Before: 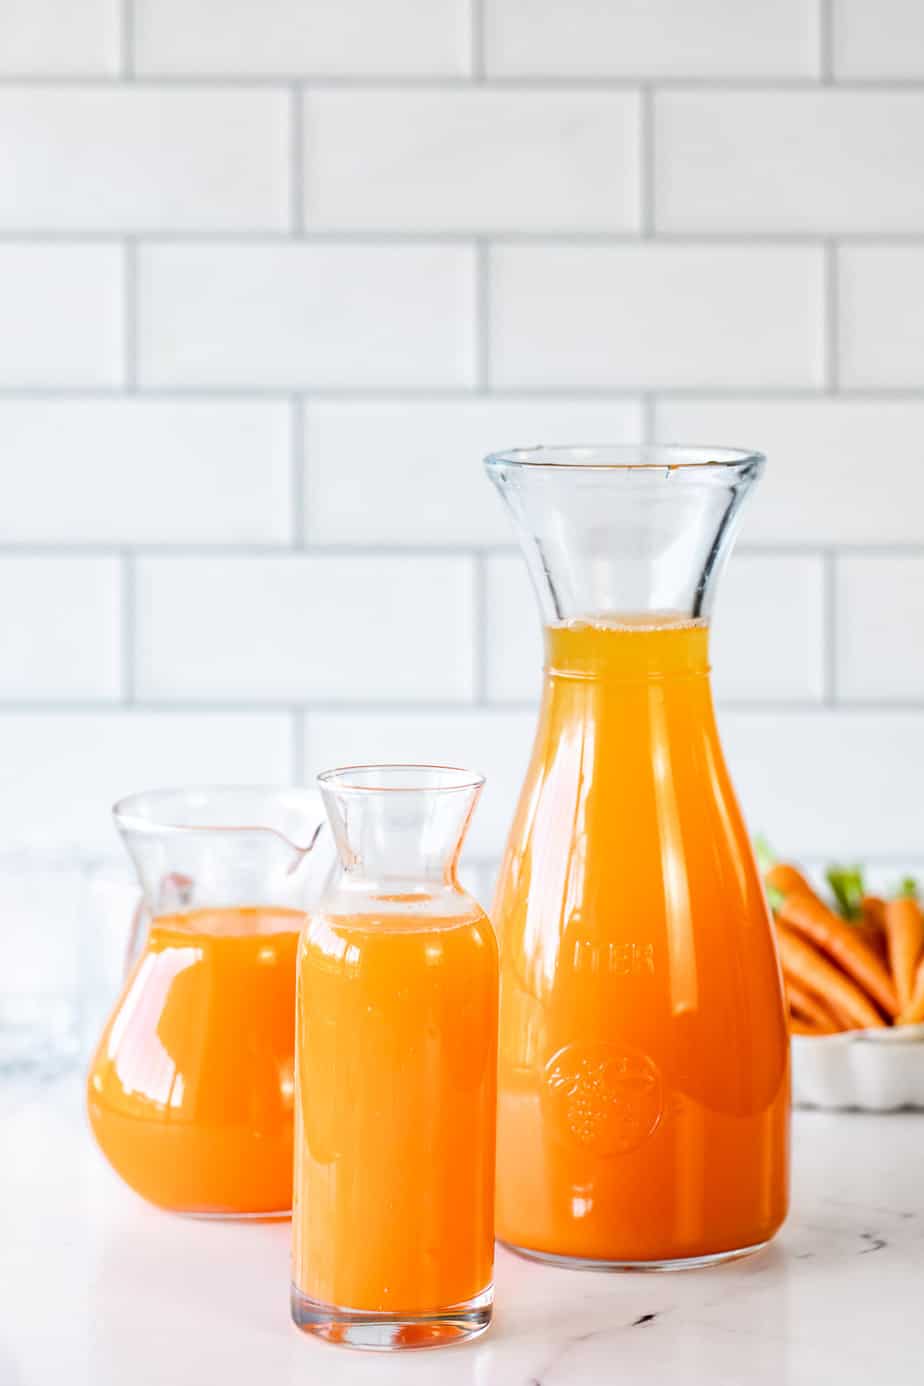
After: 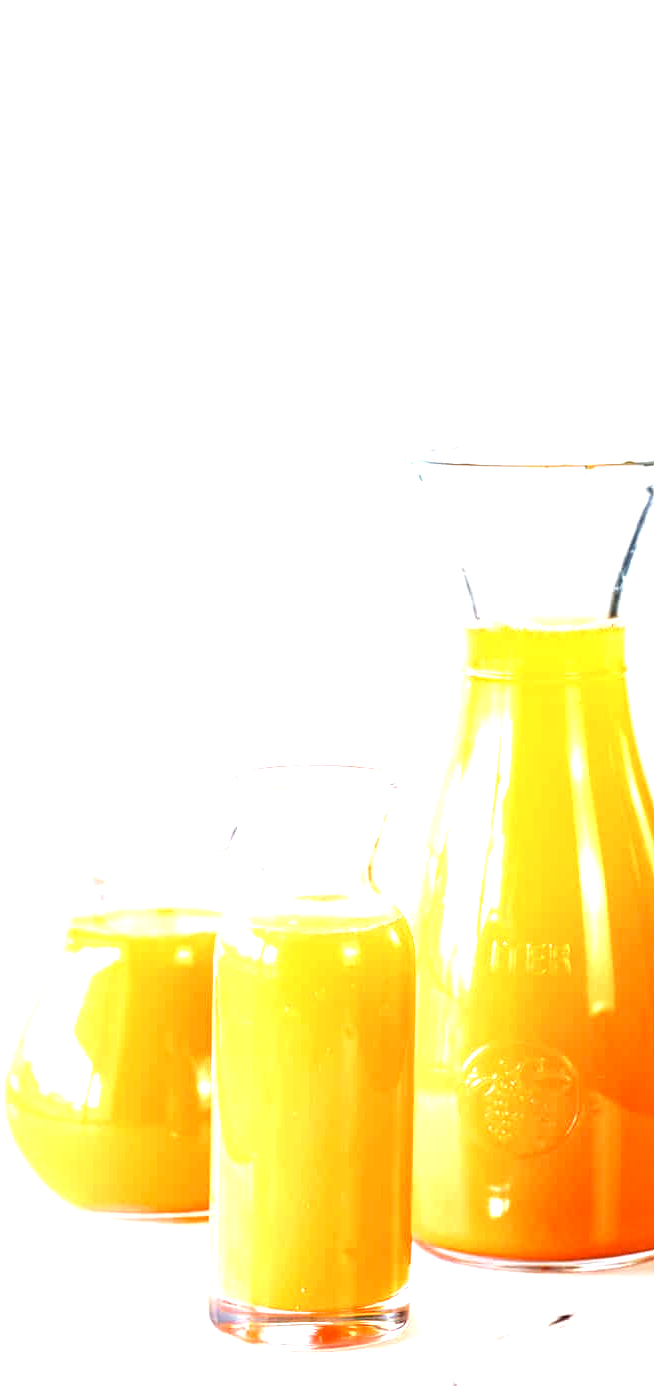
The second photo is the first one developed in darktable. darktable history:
crop and rotate: left 9.061%, right 20.142%
exposure: black level correction 0.001, exposure 1.129 EV, compensate exposure bias true, compensate highlight preservation false
local contrast: on, module defaults
velvia: strength 27%
